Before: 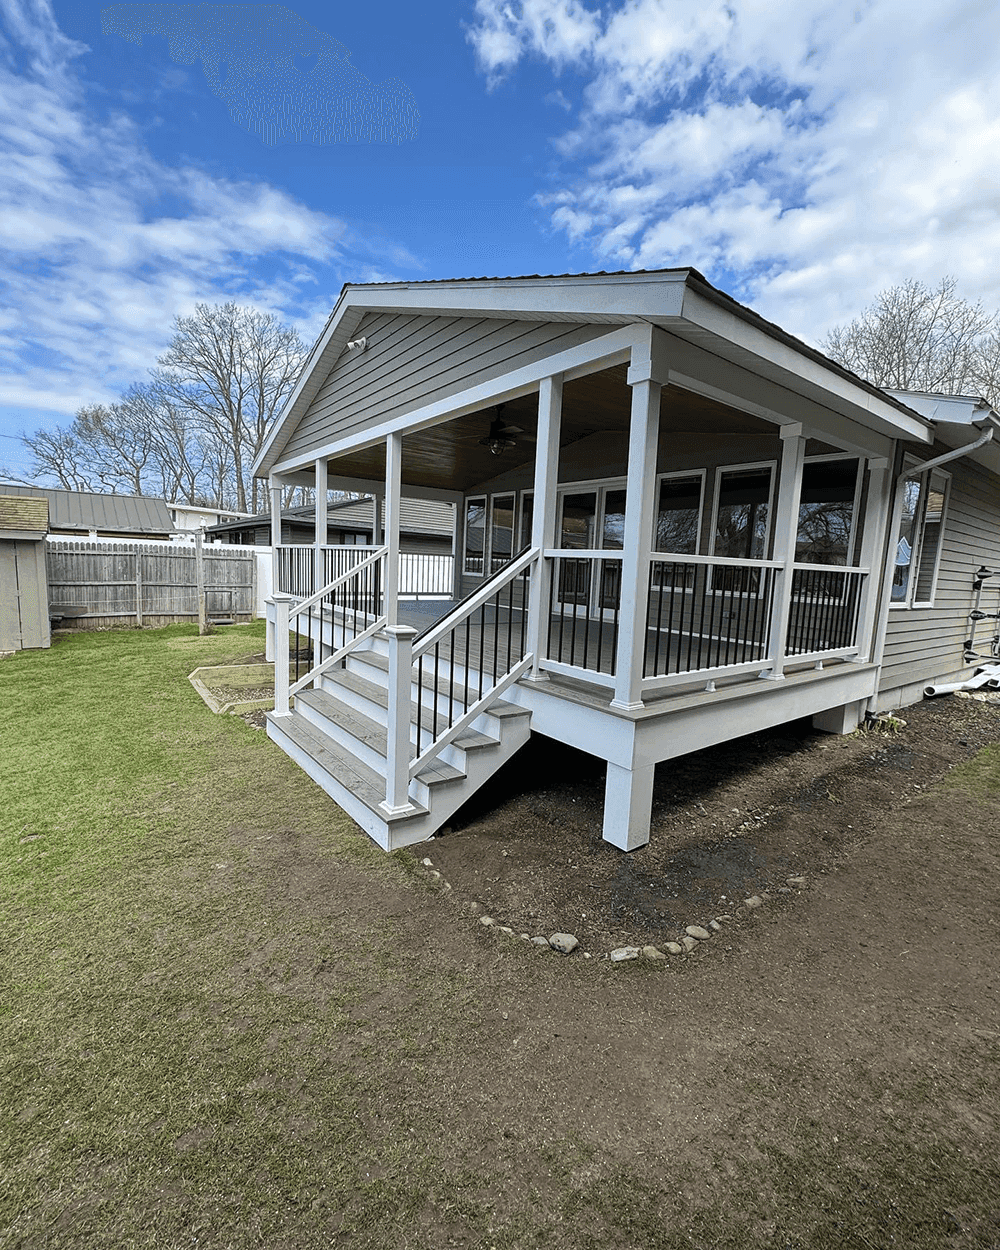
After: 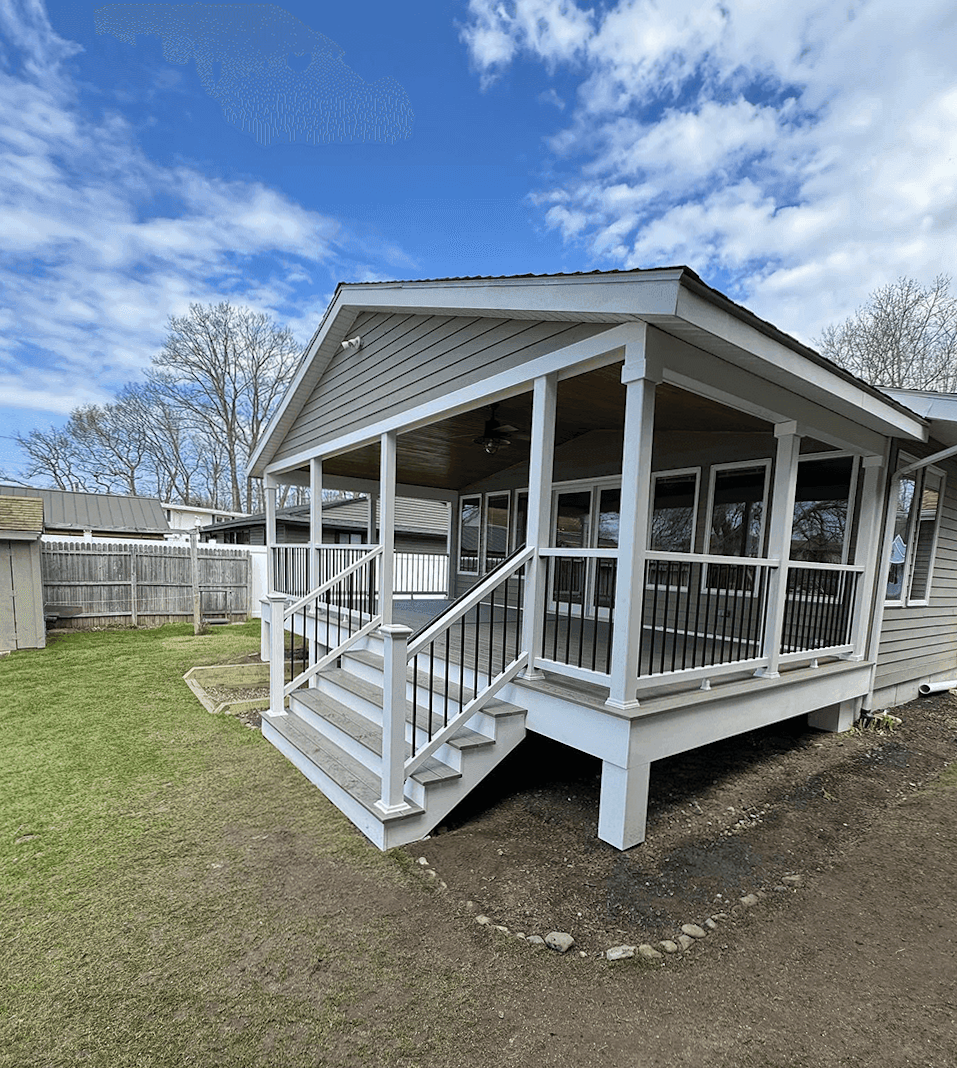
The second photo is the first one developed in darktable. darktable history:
shadows and highlights: shadows 37.19, highlights -27.78, soften with gaussian
crop and rotate: angle 0.147°, left 0.345%, right 3.616%, bottom 14.278%
